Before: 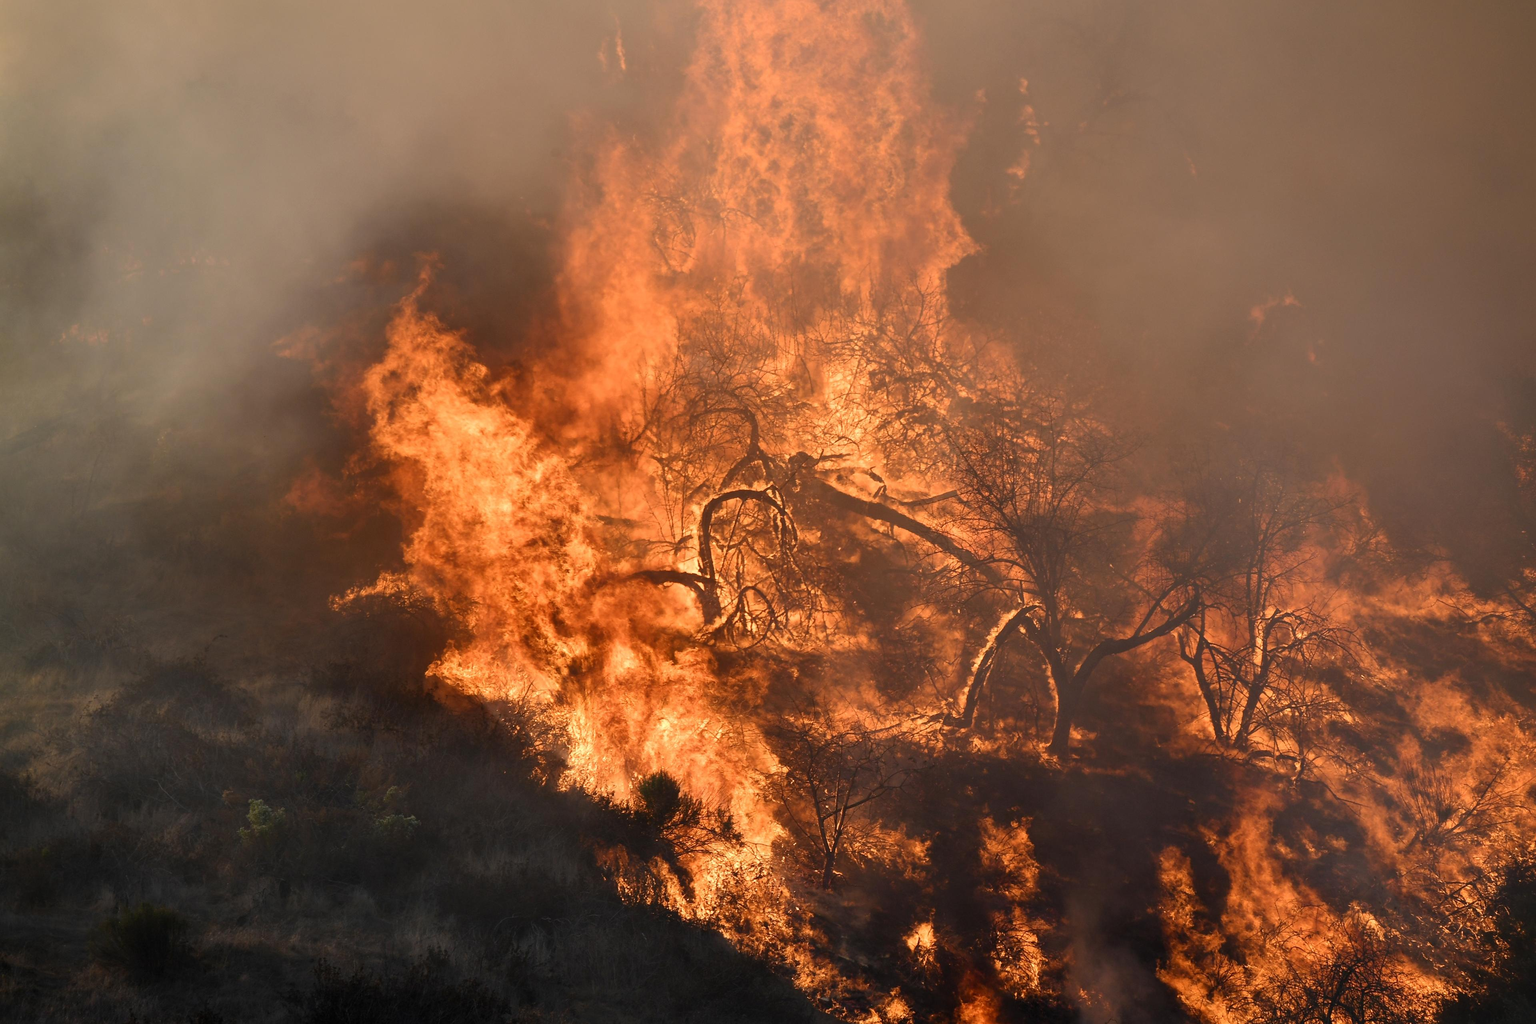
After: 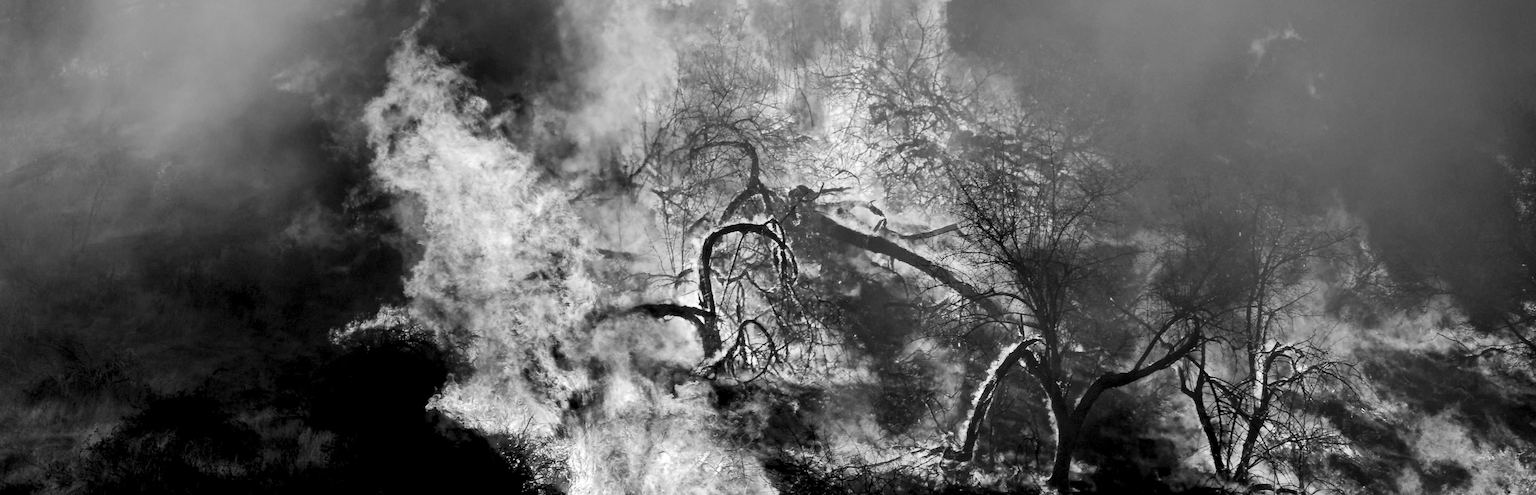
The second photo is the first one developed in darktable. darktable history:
levels: levels [0.073, 0.497, 0.972]
monochrome: a 32, b 64, size 2.3
crop and rotate: top 26.056%, bottom 25.543%
filmic rgb: black relative exposure -8.7 EV, white relative exposure 2.7 EV, threshold 3 EV, target black luminance 0%, hardness 6.25, latitude 75%, contrast 1.325, highlights saturation mix -5%, preserve chrominance no, color science v5 (2021), iterations of high-quality reconstruction 0, enable highlight reconstruction true
color balance rgb: perceptual saturation grading › global saturation 20%, global vibrance 10%
tone curve: curves: ch0 [(0.003, 0) (0.066, 0.023) (0.149, 0.094) (0.264, 0.238) (0.395, 0.401) (0.517, 0.553) (0.716, 0.743) (0.813, 0.846) (1, 1)]; ch1 [(0, 0) (0.164, 0.115) (0.337, 0.332) (0.39, 0.398) (0.464, 0.461) (0.501, 0.5) (0.521, 0.529) (0.571, 0.588) (0.652, 0.681) (0.733, 0.749) (0.811, 0.796) (1, 1)]; ch2 [(0, 0) (0.337, 0.382) (0.464, 0.476) (0.501, 0.502) (0.527, 0.54) (0.556, 0.567) (0.6, 0.59) (0.687, 0.675) (1, 1)], color space Lab, independent channels, preserve colors none
